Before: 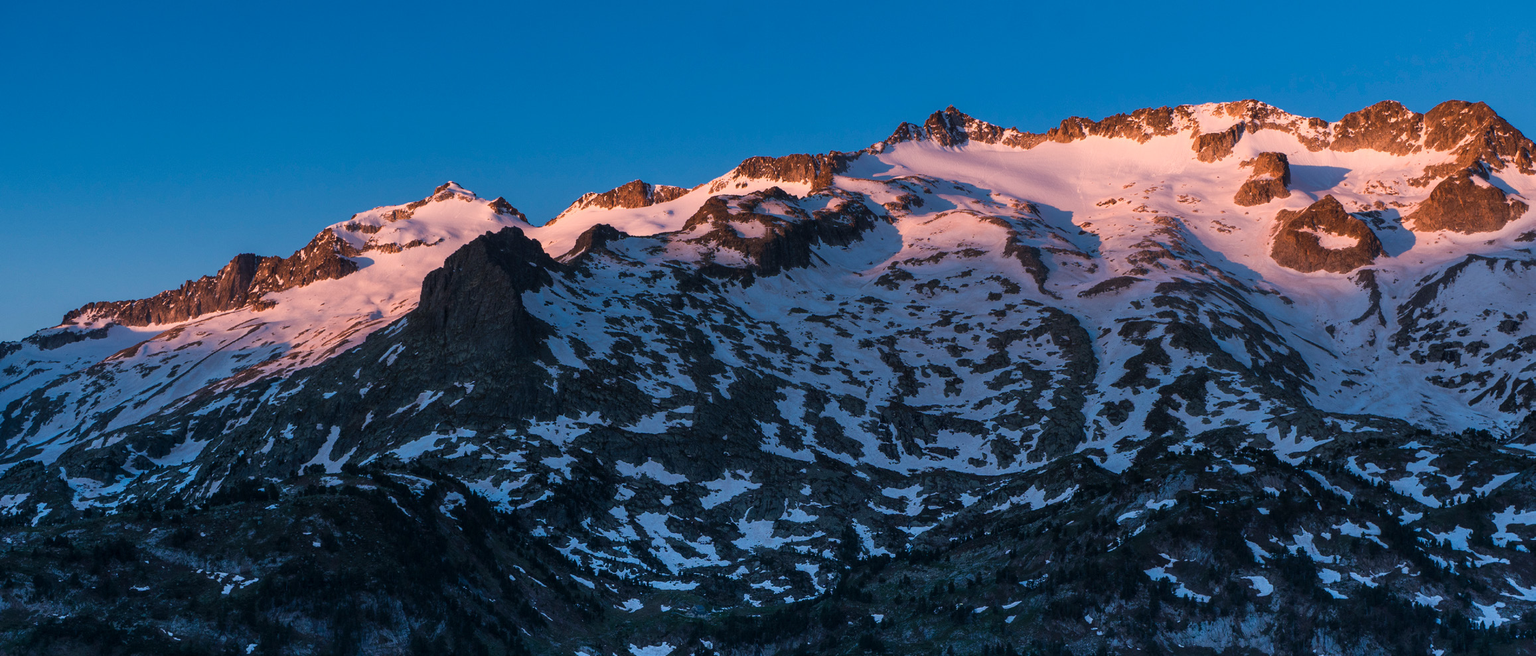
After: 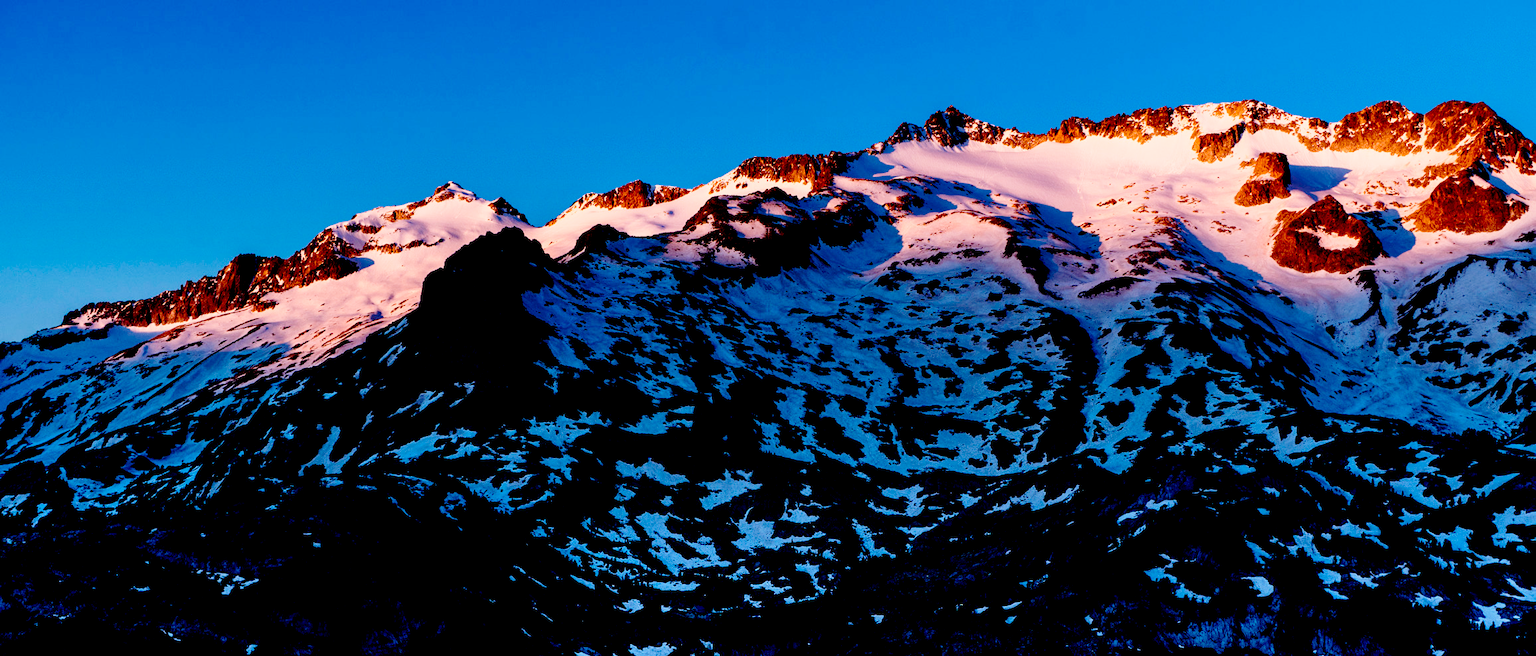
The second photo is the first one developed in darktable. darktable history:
exposure: black level correction 0.054, exposure -0.033 EV, compensate highlight preservation false
base curve: curves: ch0 [(0, 0) (0.028, 0.03) (0.121, 0.232) (0.46, 0.748) (0.859, 0.968) (1, 1)], preserve colors none
